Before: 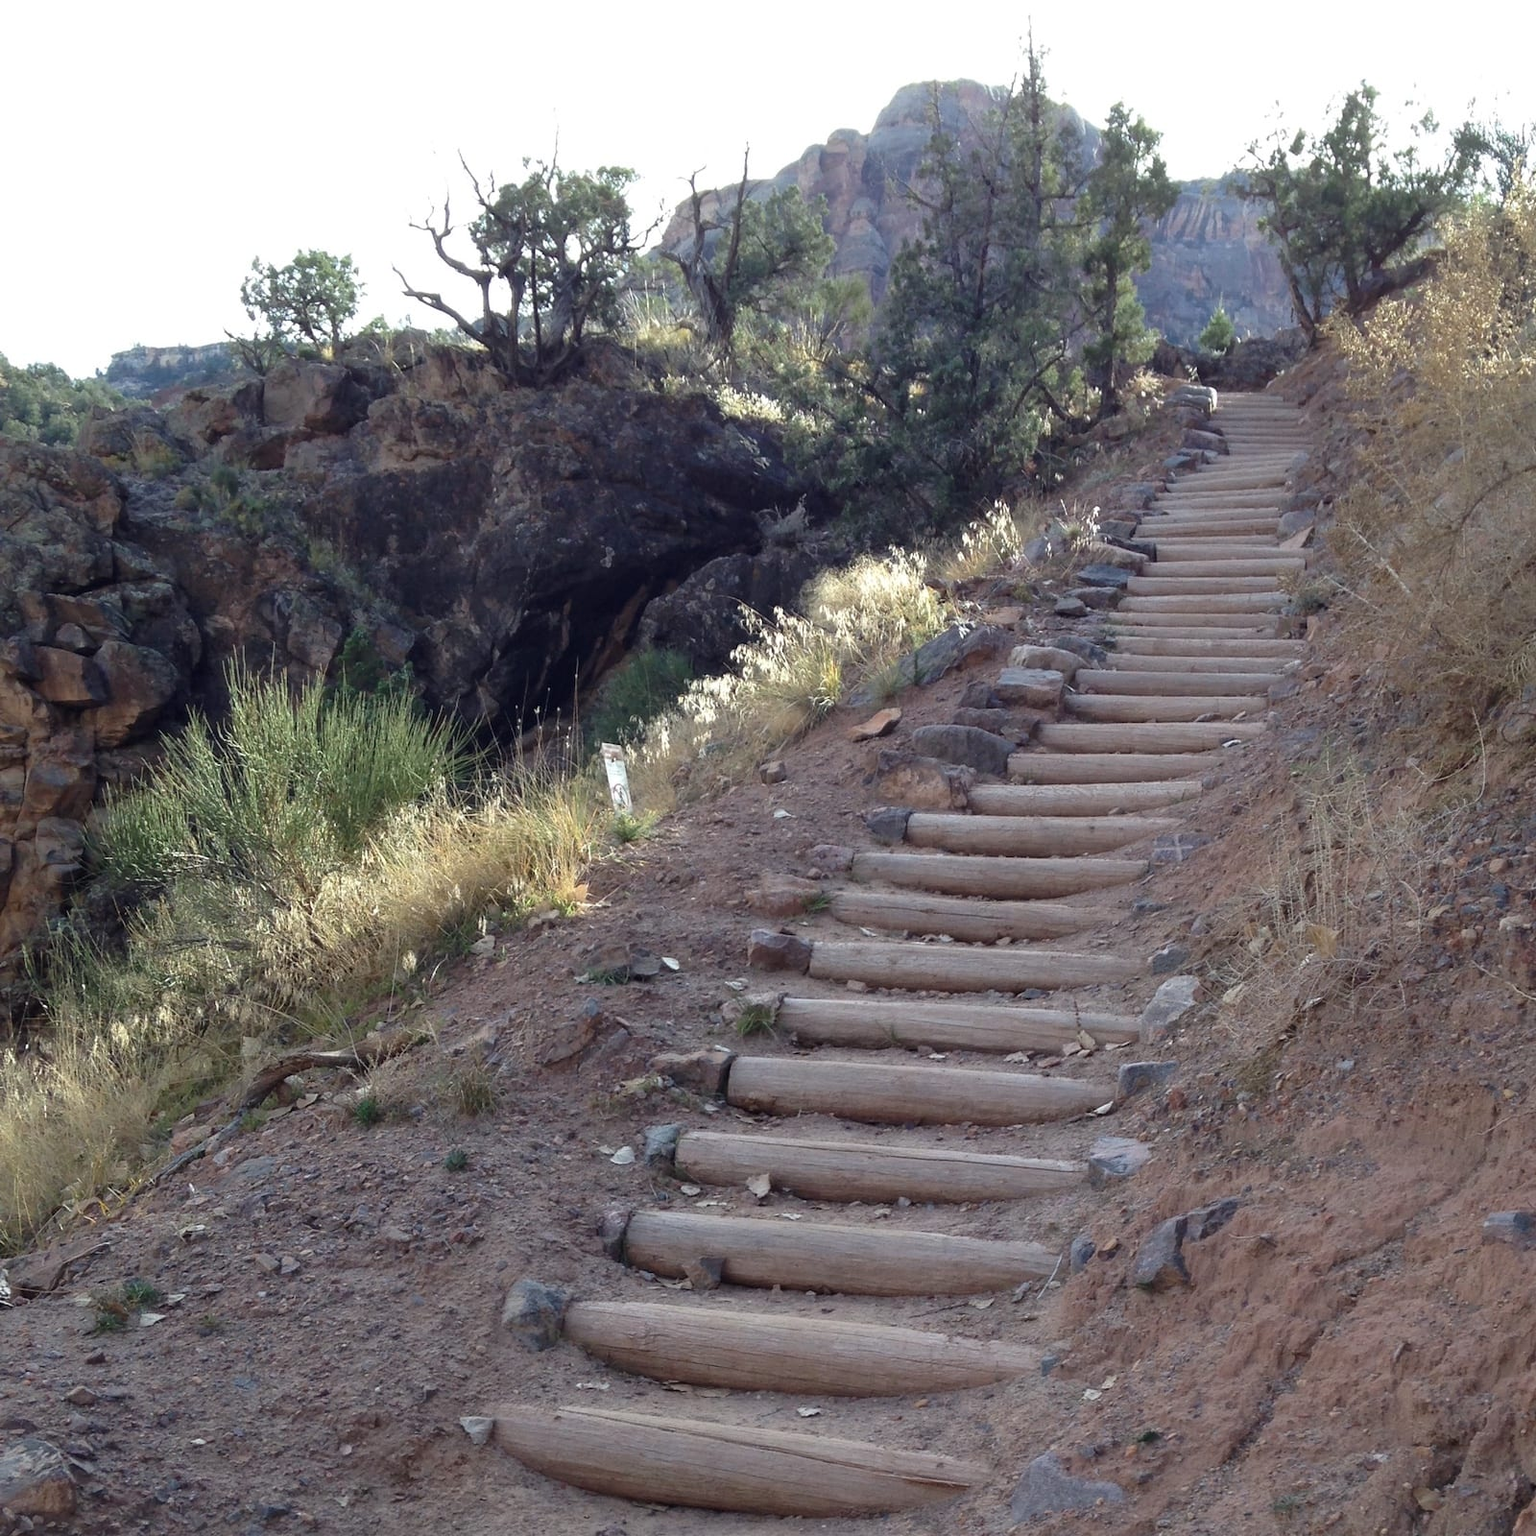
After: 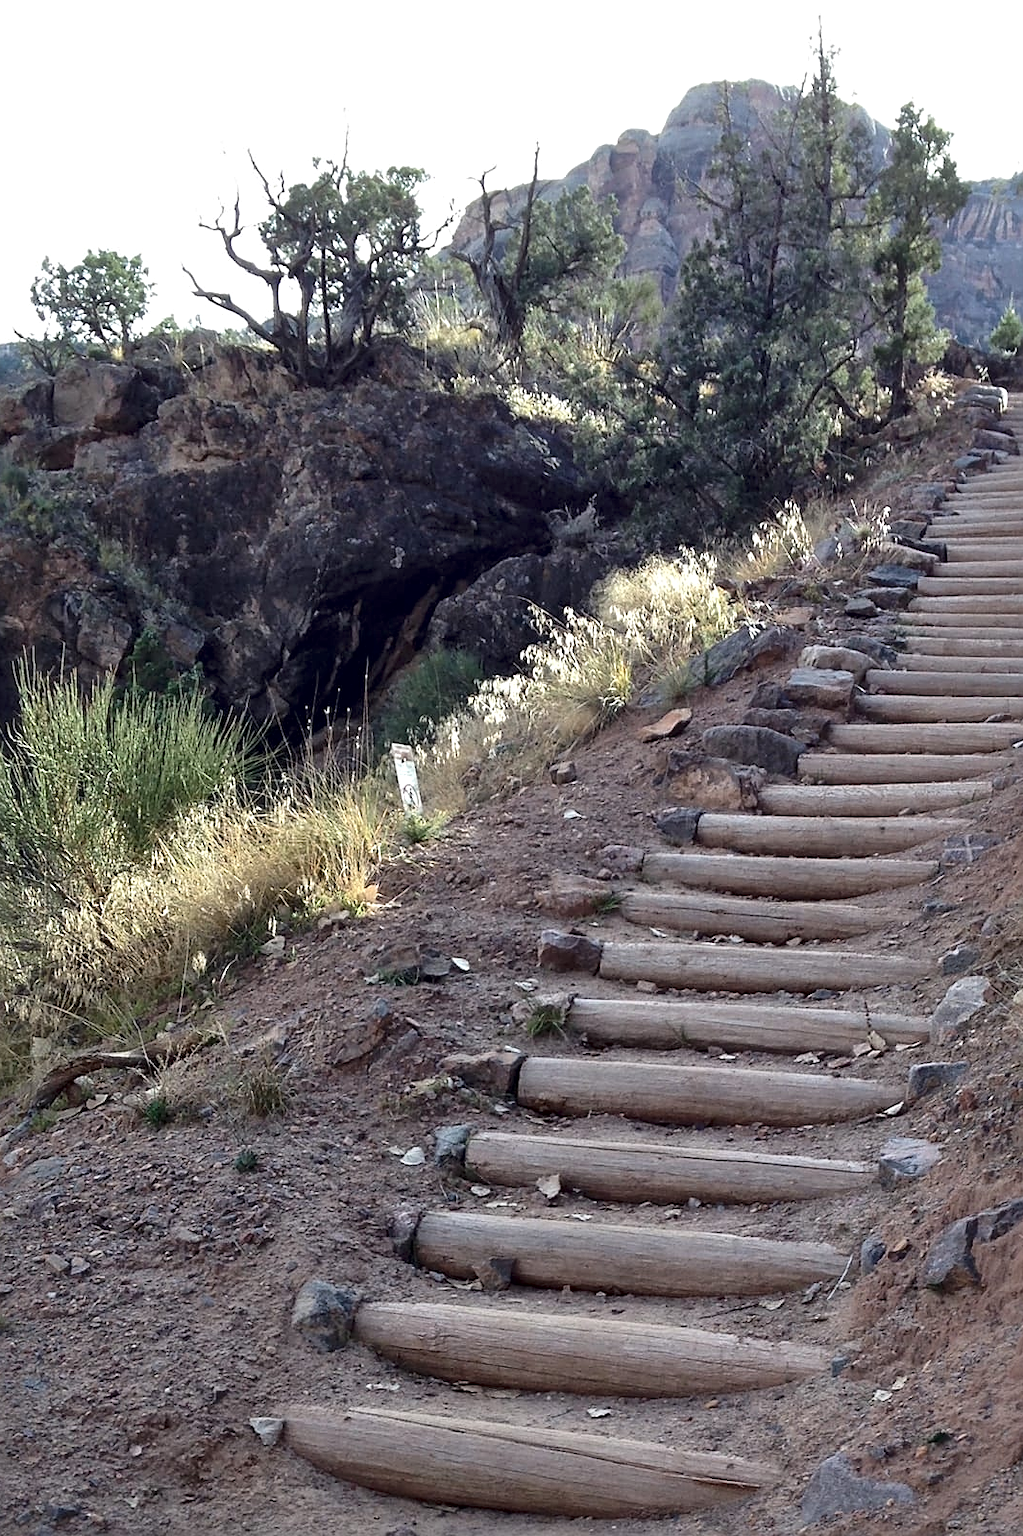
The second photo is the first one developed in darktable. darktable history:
crop and rotate: left 13.696%, right 19.684%
local contrast: mode bilateral grid, contrast 25, coarseness 60, detail 151%, midtone range 0.2
sharpen: on, module defaults
